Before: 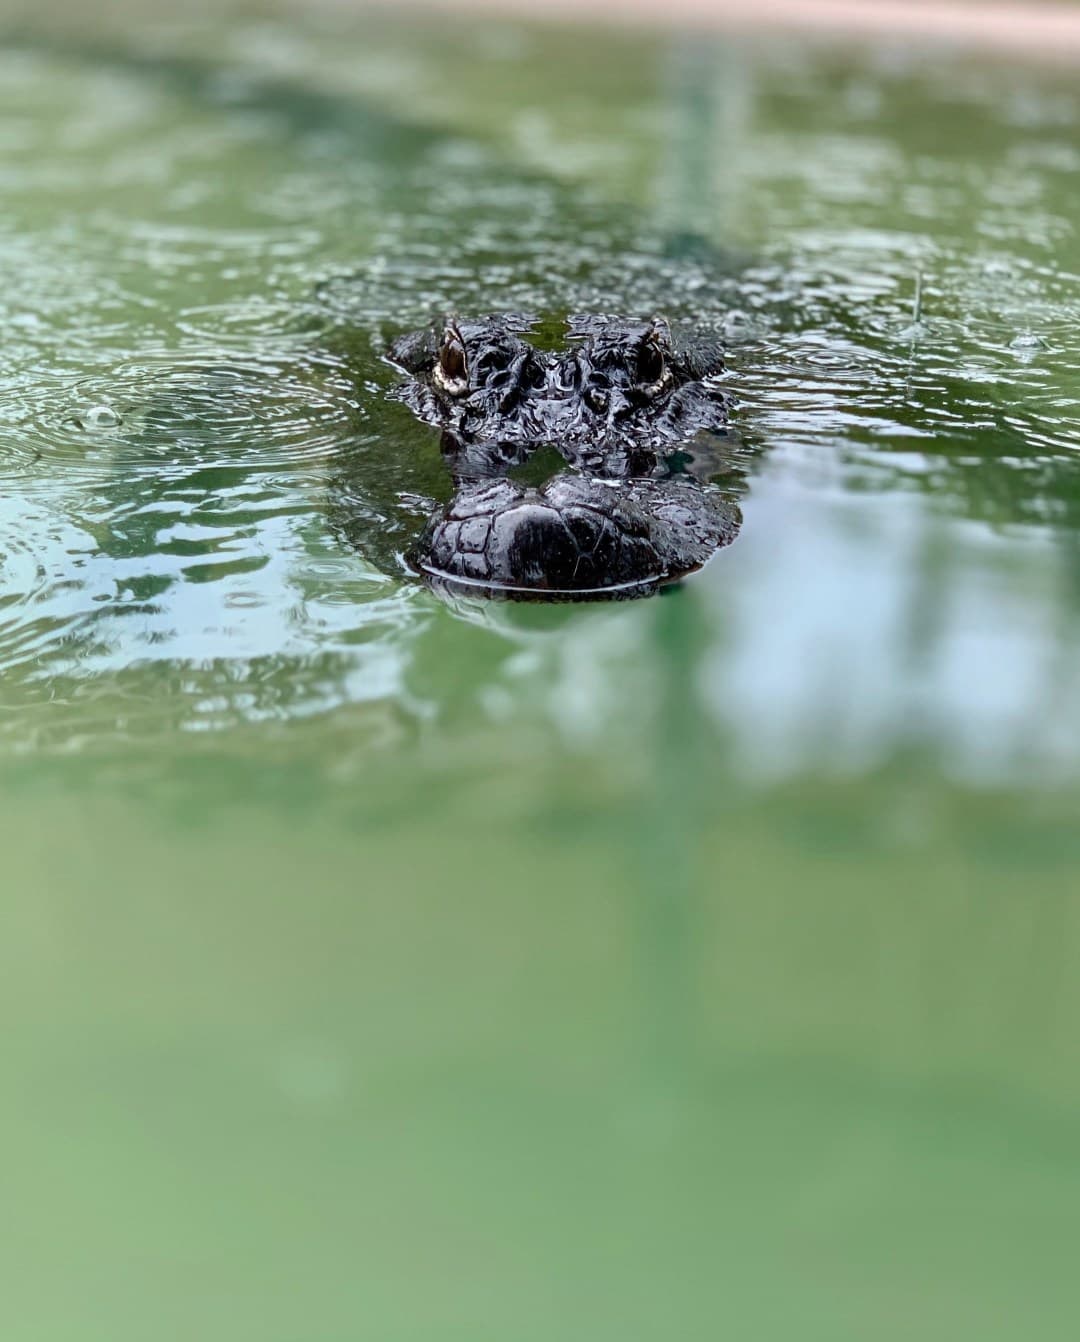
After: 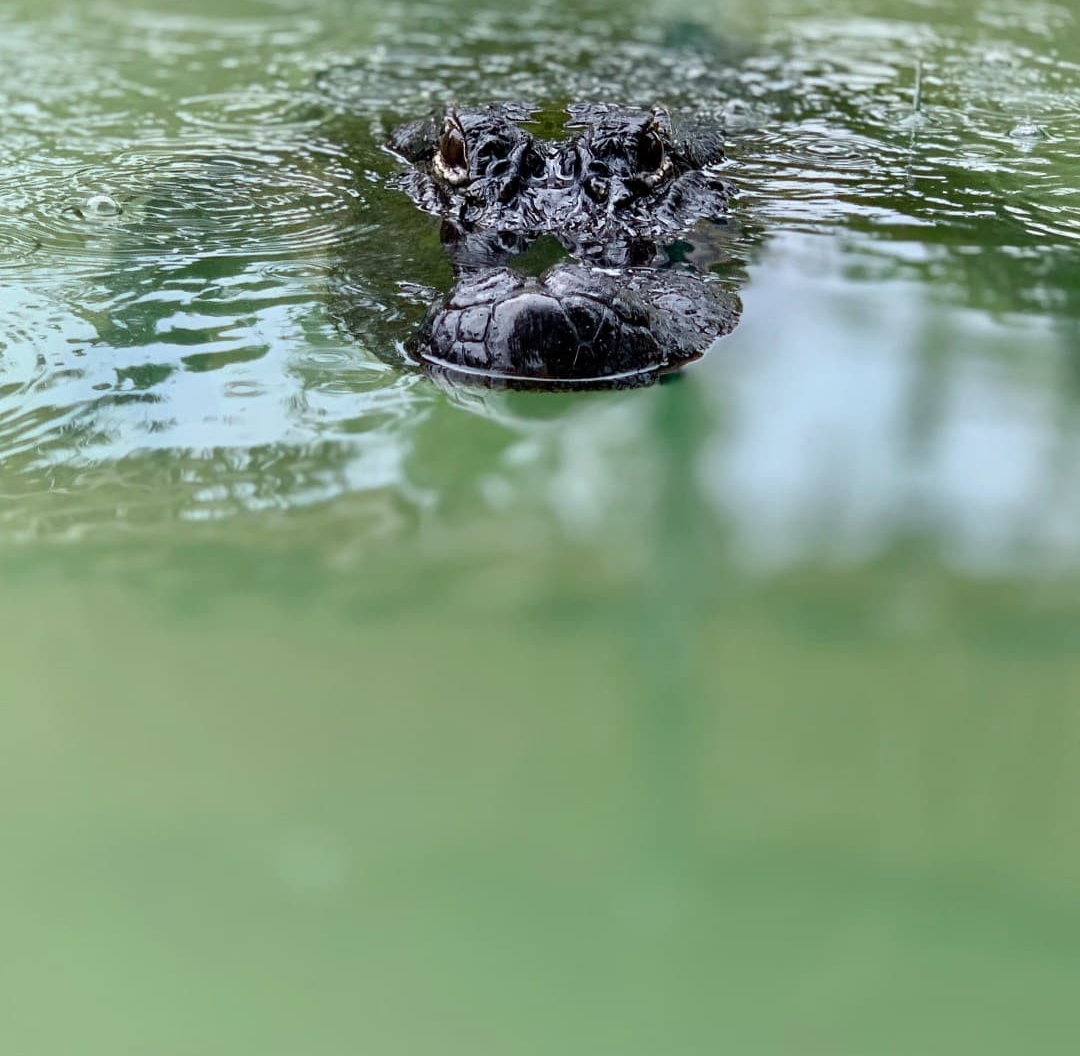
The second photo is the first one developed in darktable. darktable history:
crop and rotate: top 15.774%, bottom 5.506%
